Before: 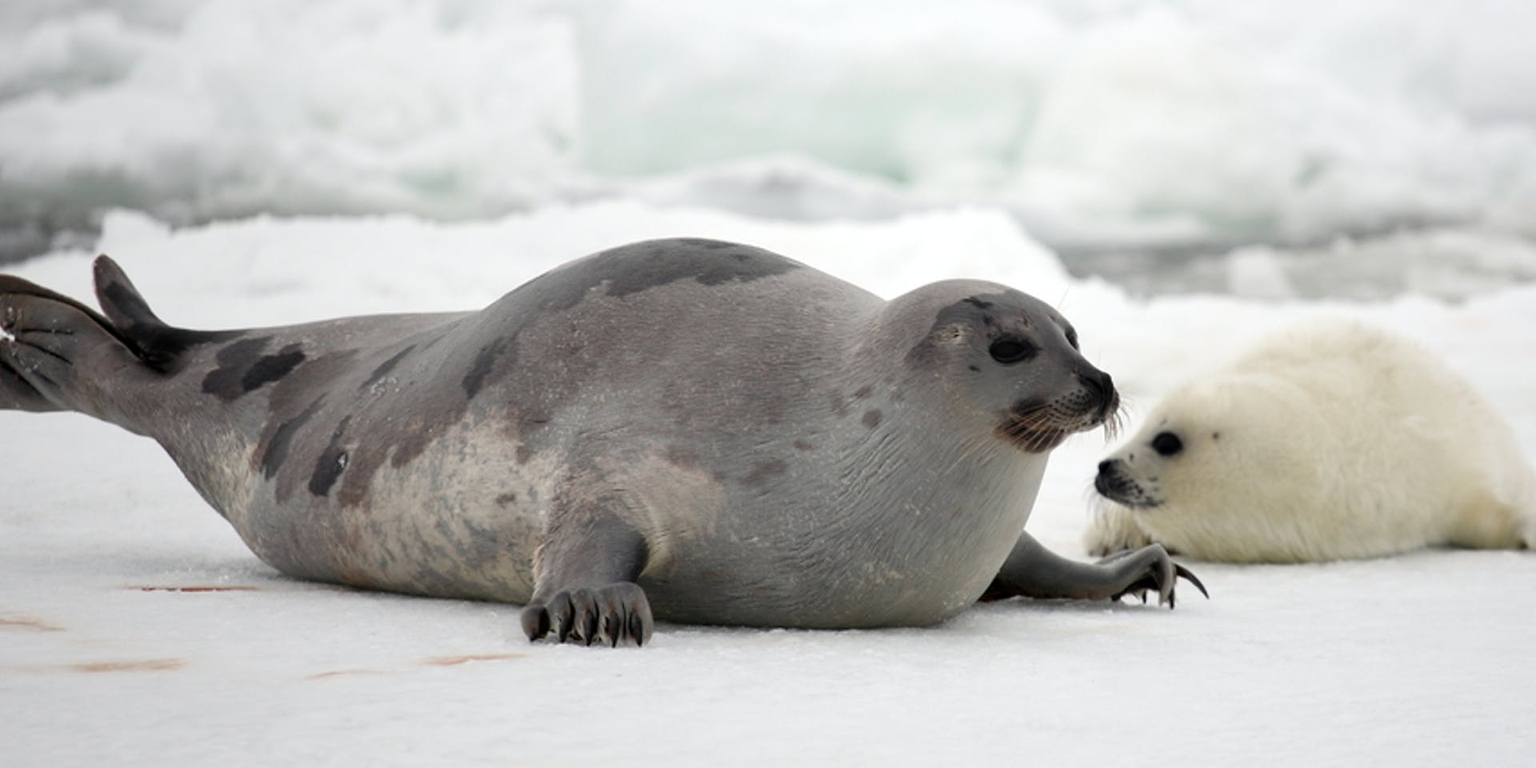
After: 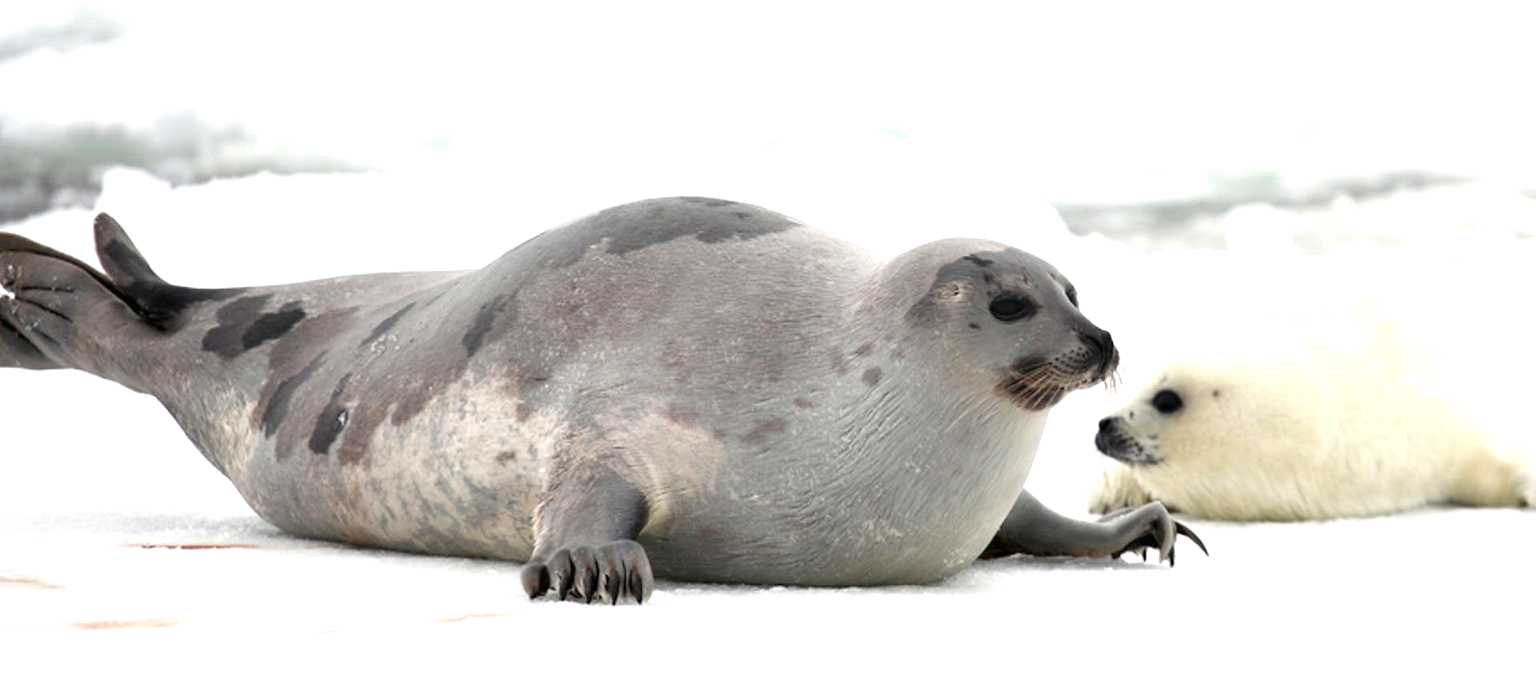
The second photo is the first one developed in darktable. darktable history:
exposure: black level correction 0, exposure 0.95 EV, compensate exposure bias true, compensate highlight preservation false
crop and rotate: top 5.609%, bottom 5.609%
